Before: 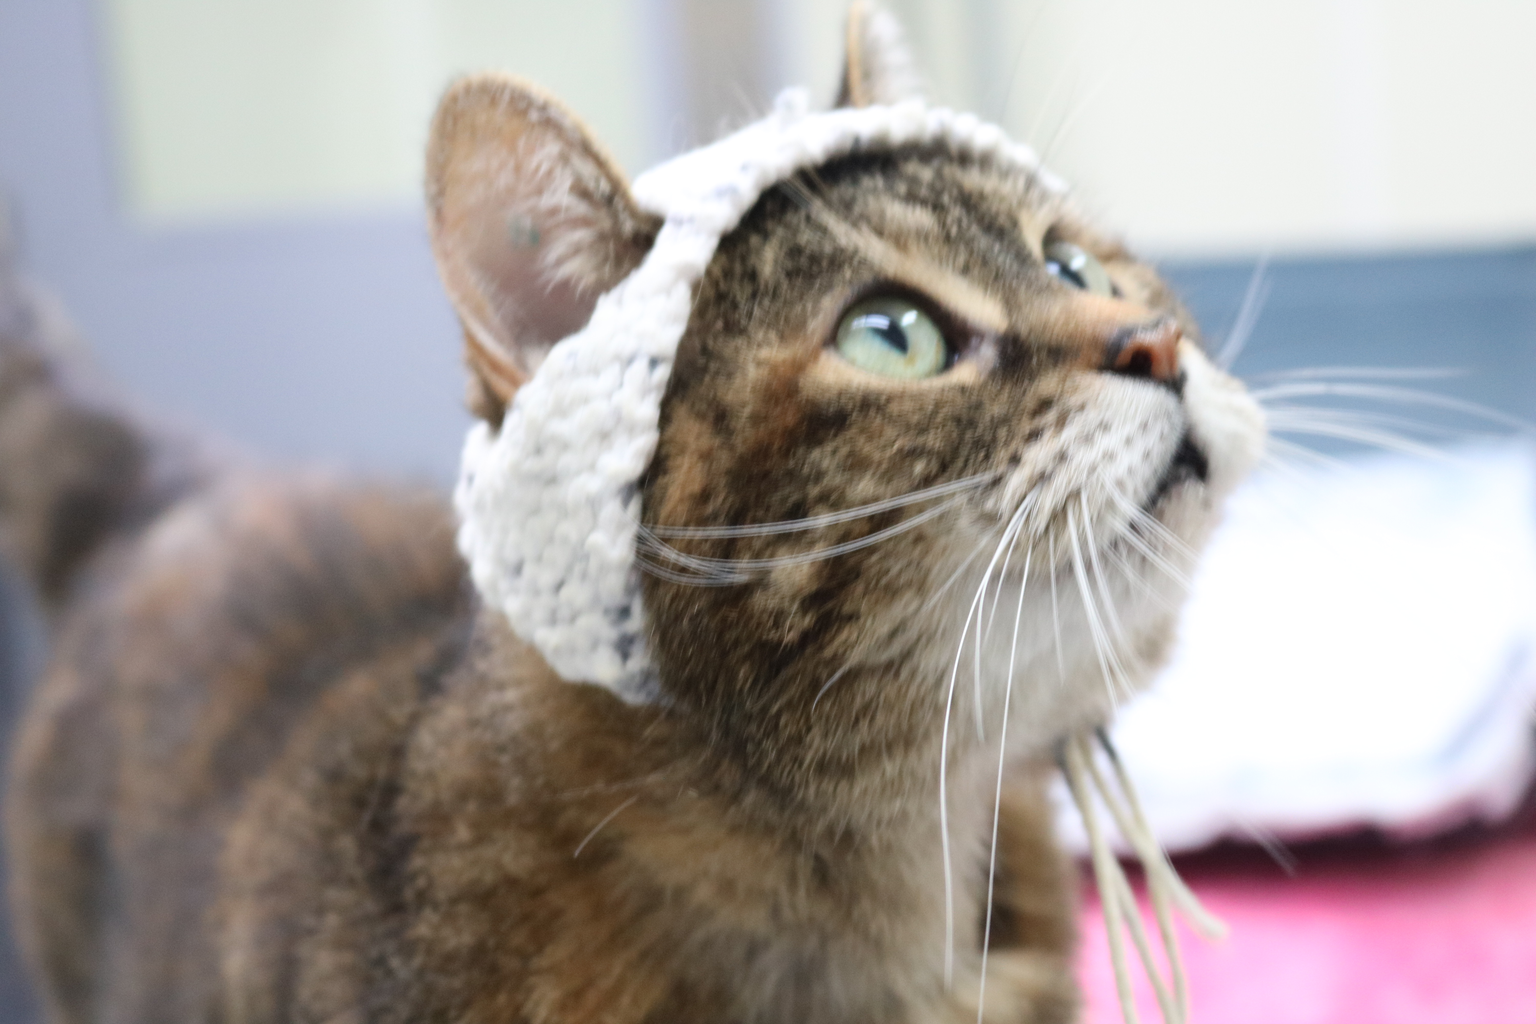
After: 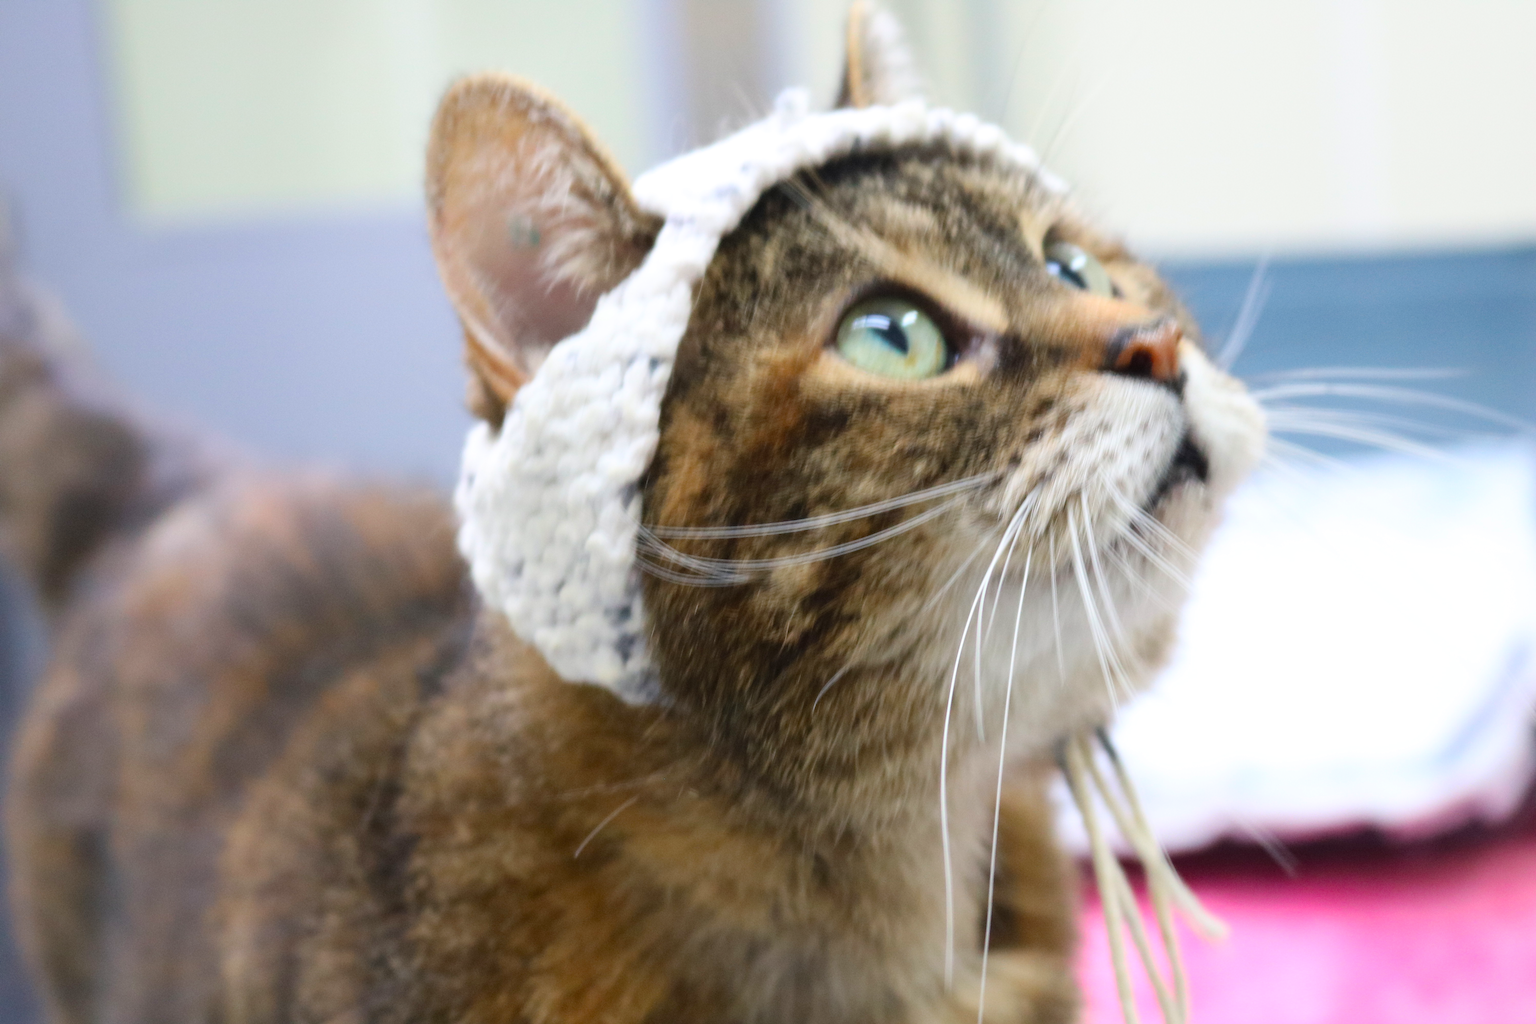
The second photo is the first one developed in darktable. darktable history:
color balance rgb: perceptual saturation grading › global saturation 25.573%, global vibrance 20.531%
